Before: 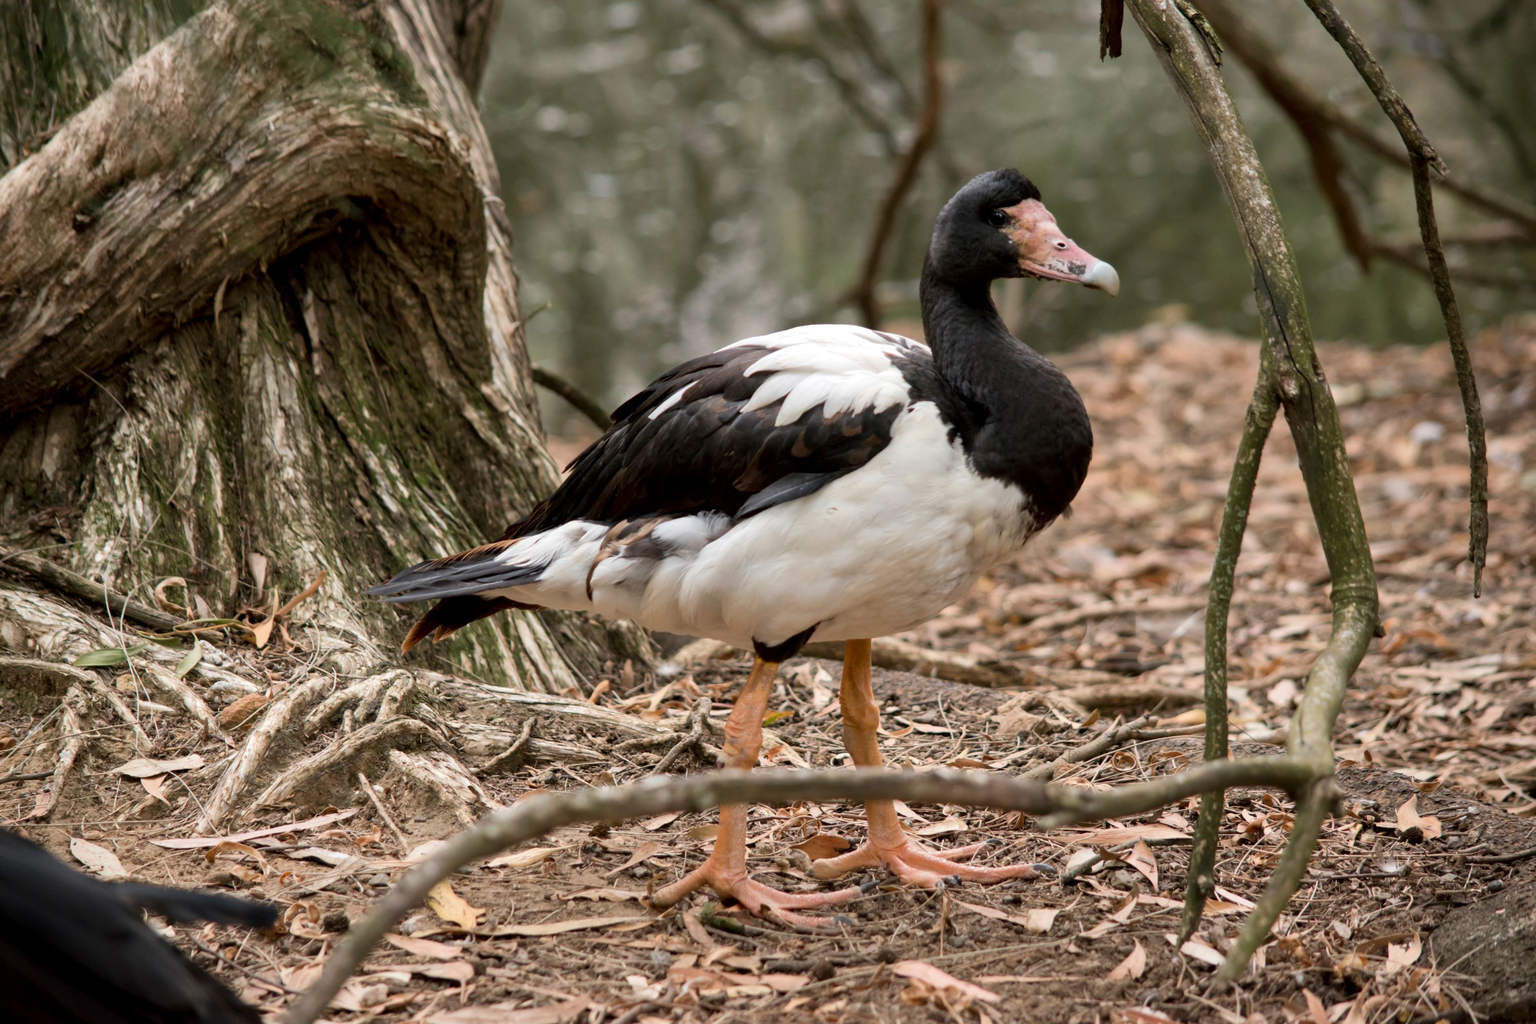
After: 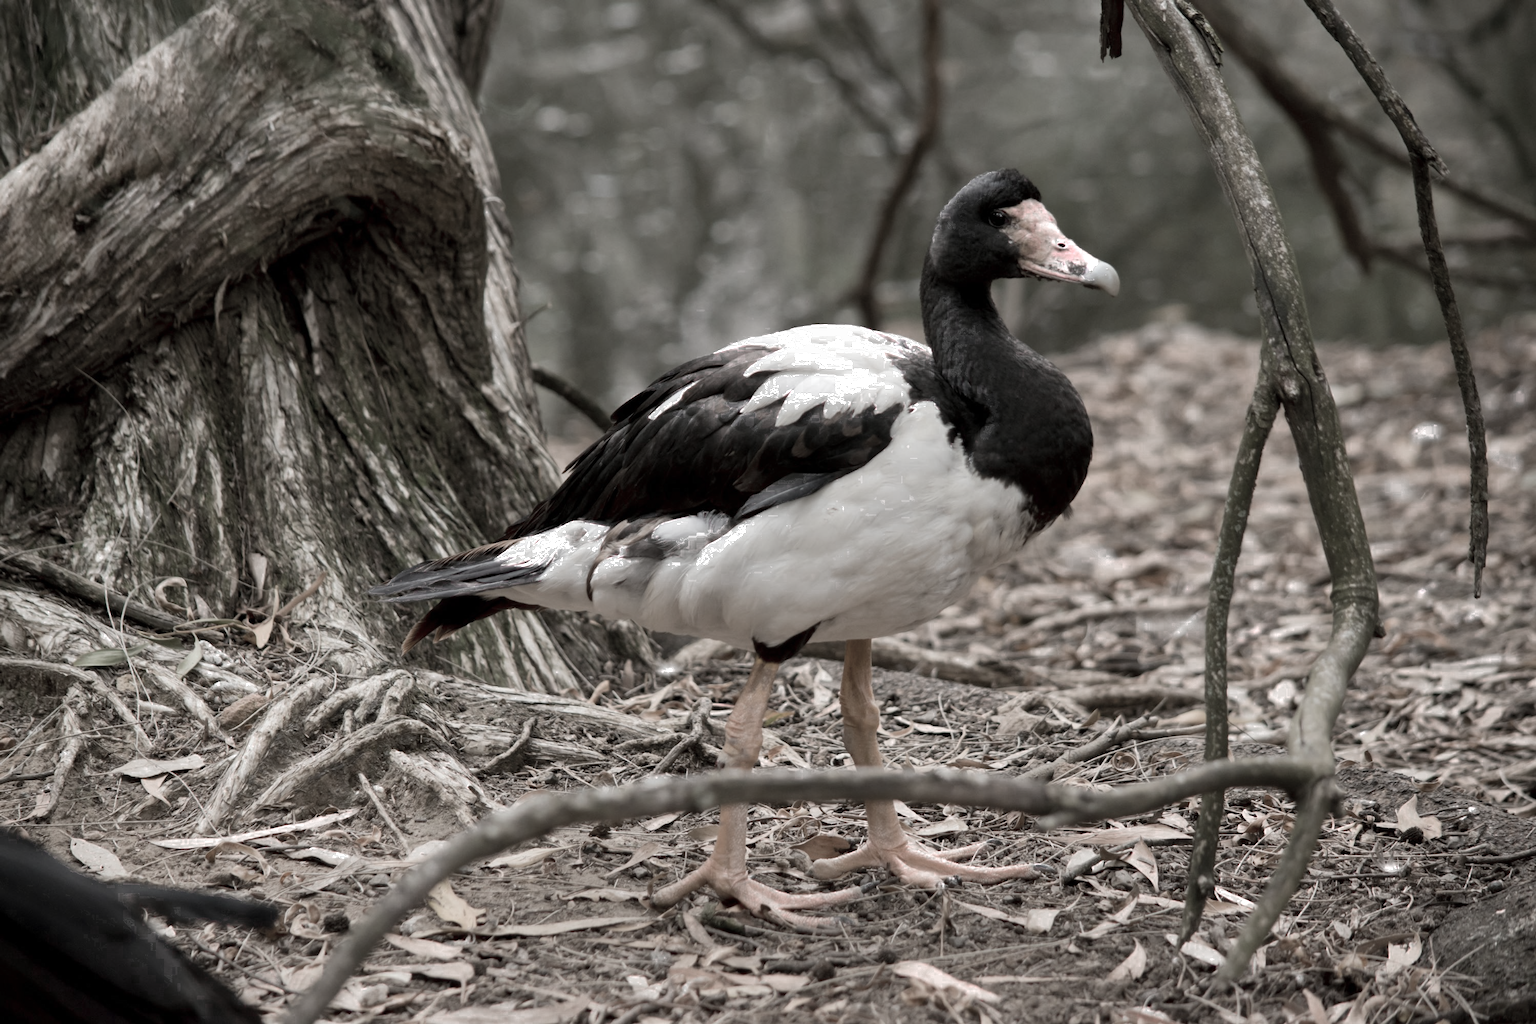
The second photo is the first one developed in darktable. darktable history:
color zones: curves: ch0 [(0, 0.6) (0.129, 0.508) (0.193, 0.483) (0.429, 0.5) (0.571, 0.5) (0.714, 0.5) (0.857, 0.5) (1, 0.6)]; ch1 [(0, 0.481) (0.112, 0.245) (0.213, 0.223) (0.429, 0.233) (0.571, 0.231) (0.683, 0.242) (0.857, 0.296) (1, 0.481)], mix 26.52%, process mode strong
